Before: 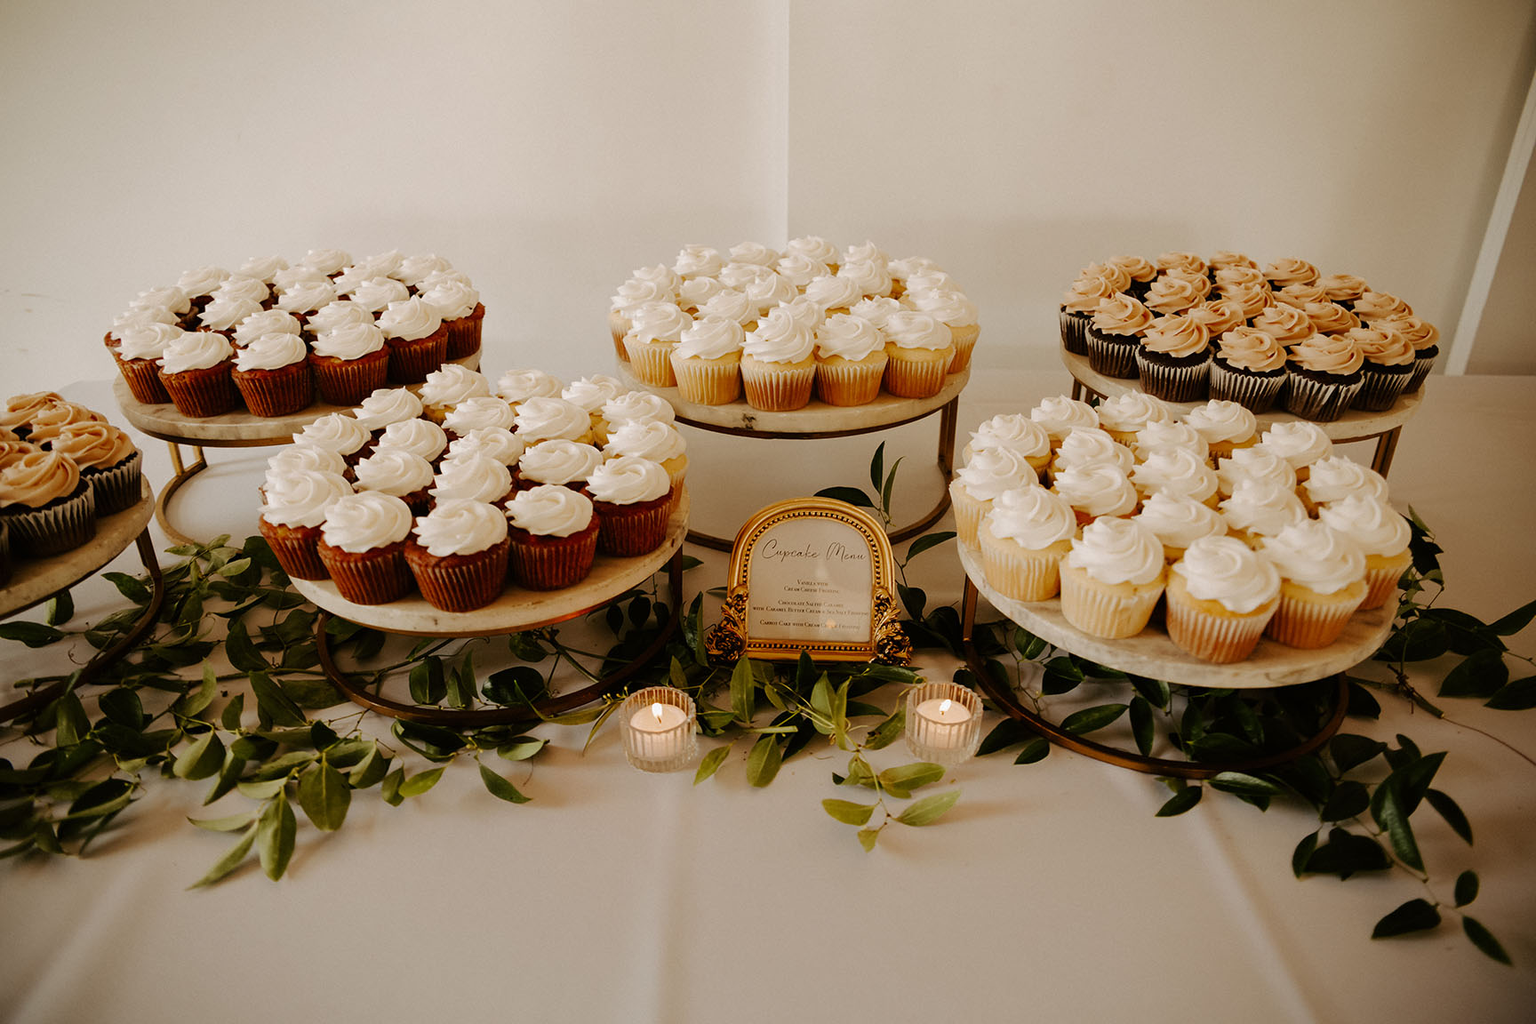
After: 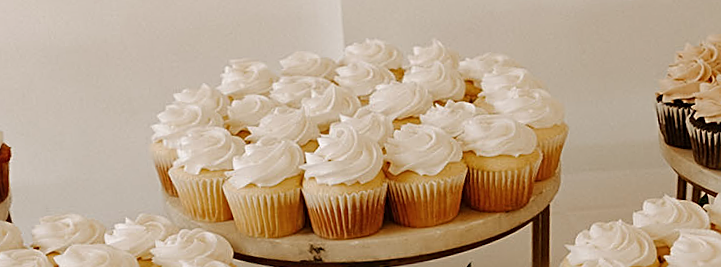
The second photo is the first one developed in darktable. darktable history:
crop: left 28.64%, top 16.832%, right 26.637%, bottom 58.055%
sharpen: on, module defaults
rotate and perspective: rotation -4.57°, crop left 0.054, crop right 0.944, crop top 0.087, crop bottom 0.914
contrast brightness saturation: saturation -0.04
